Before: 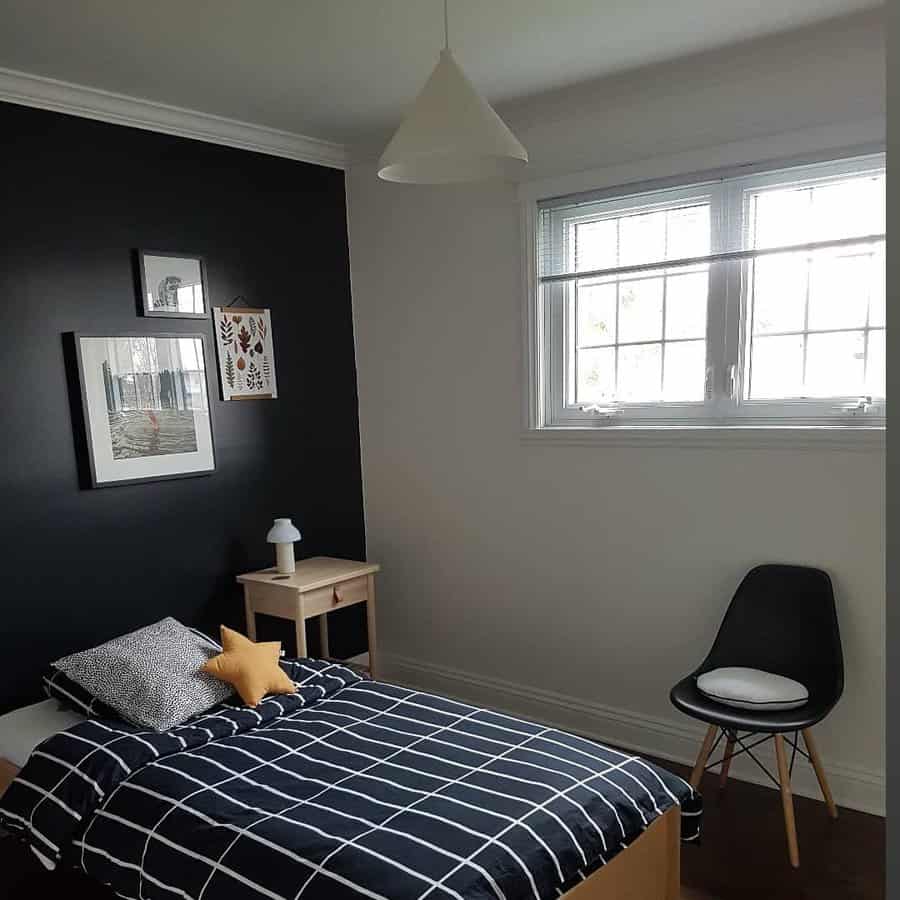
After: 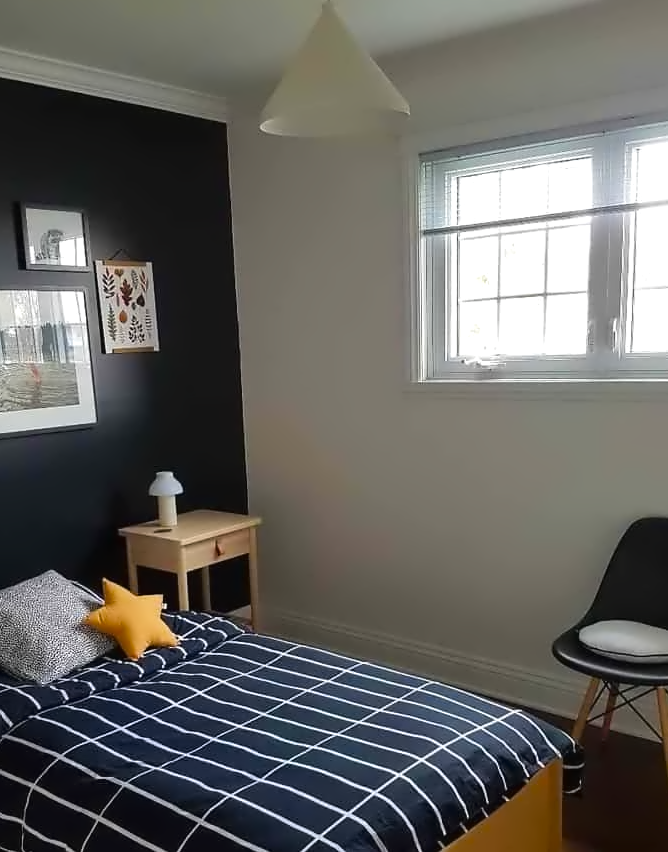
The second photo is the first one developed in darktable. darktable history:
crop and rotate: left 13.204%, top 5.293%, right 12.561%
velvia: strength 31.51%, mid-tones bias 0.202
exposure: exposure 0.196 EV, compensate exposure bias true, compensate highlight preservation false
contrast equalizer: octaves 7, y [[0.5 ×6], [0.5 ×6], [0.5 ×6], [0, 0.033, 0.067, 0.1, 0.133, 0.167], [0, 0.05, 0.1, 0.15, 0.2, 0.25]]
